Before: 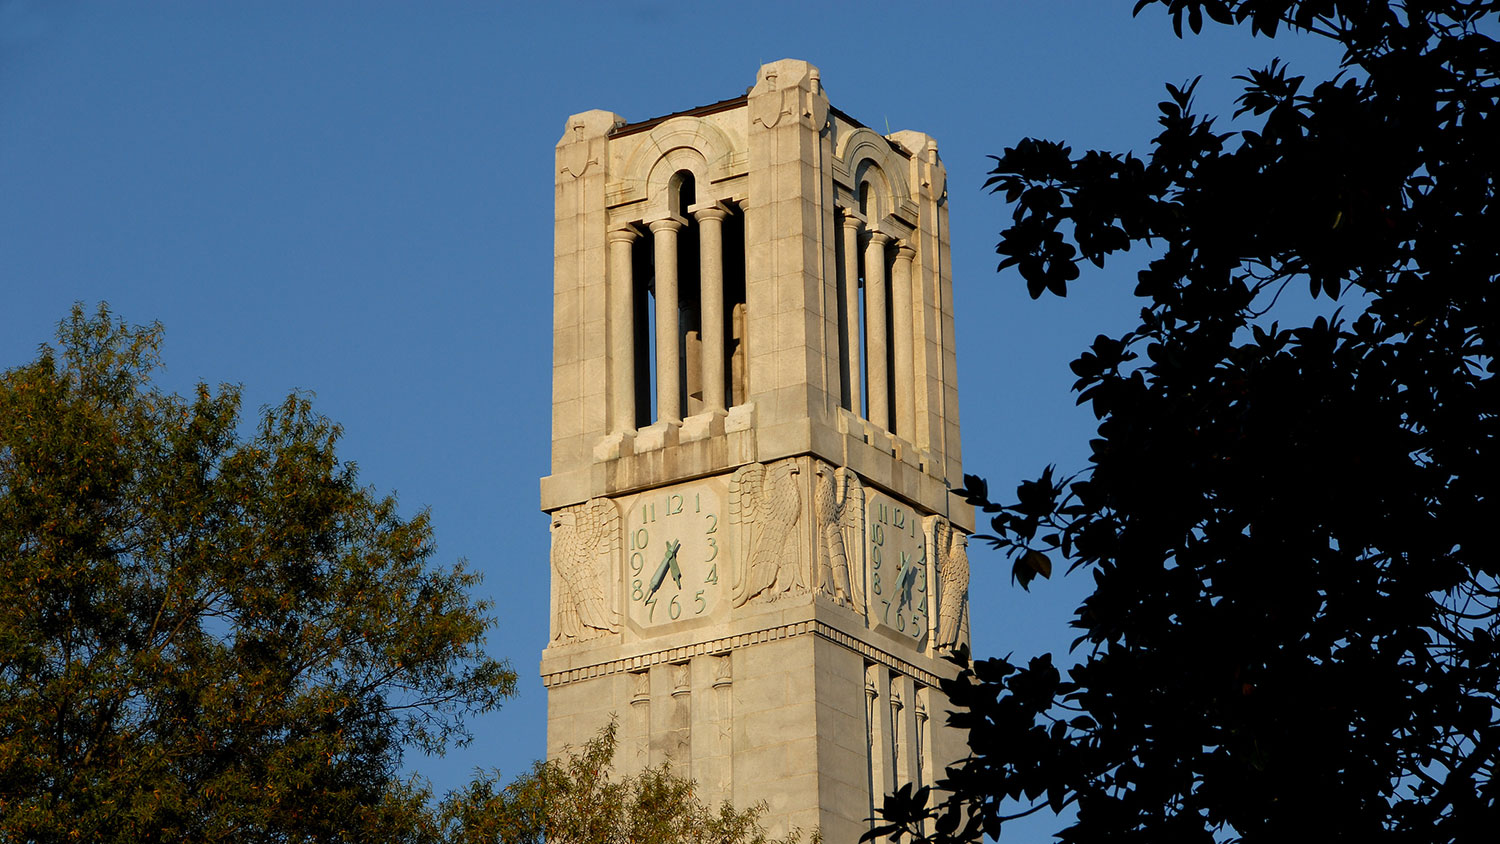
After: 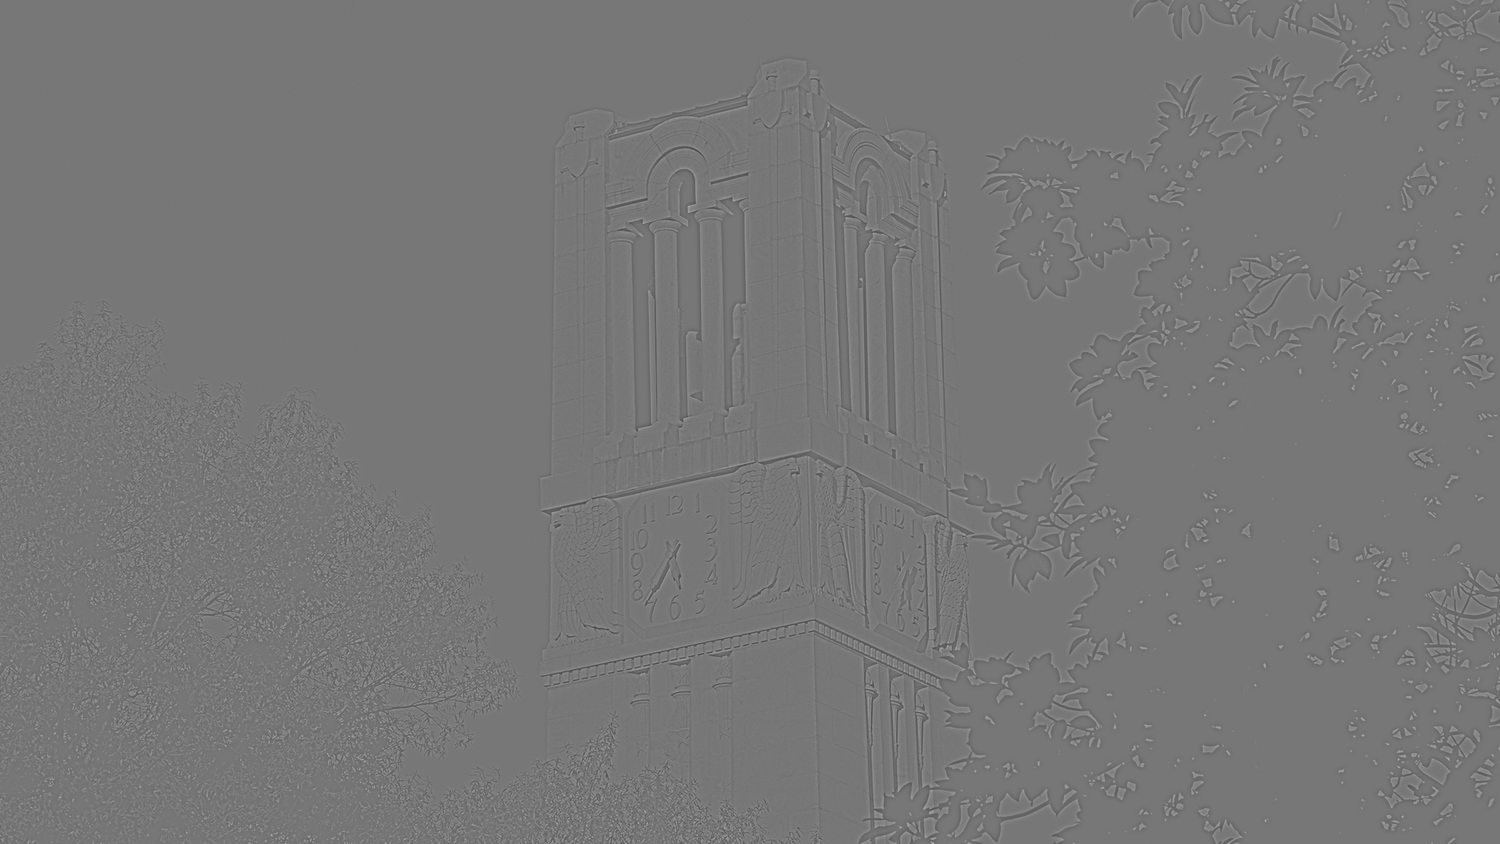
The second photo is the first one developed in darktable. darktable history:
highpass: sharpness 5.84%, contrast boost 8.44%
white balance: red 0.974, blue 1.044
exposure: compensate highlight preservation false
